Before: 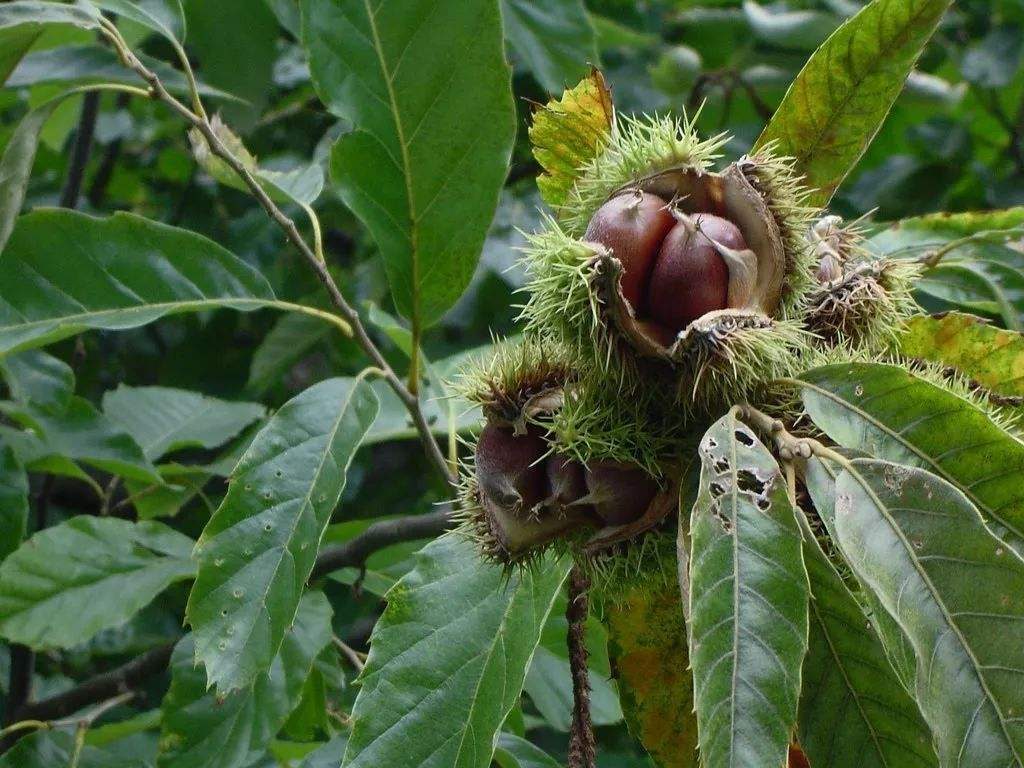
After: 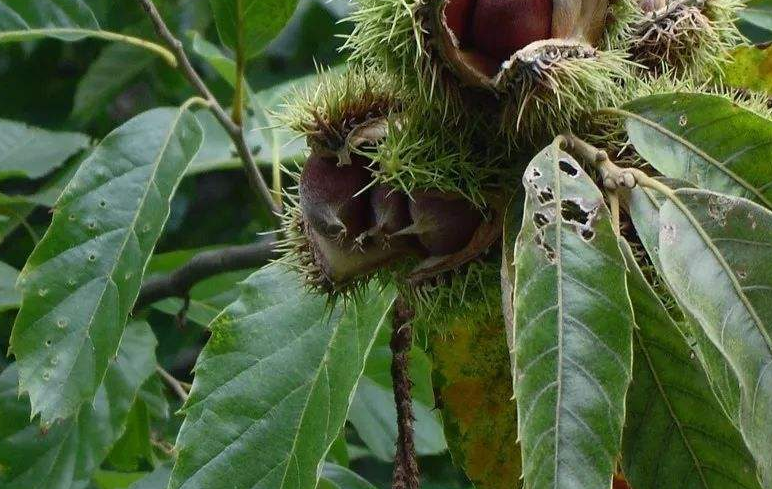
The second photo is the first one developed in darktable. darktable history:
crop and rotate: left 17.237%, top 35.26%, right 7.345%, bottom 1.032%
